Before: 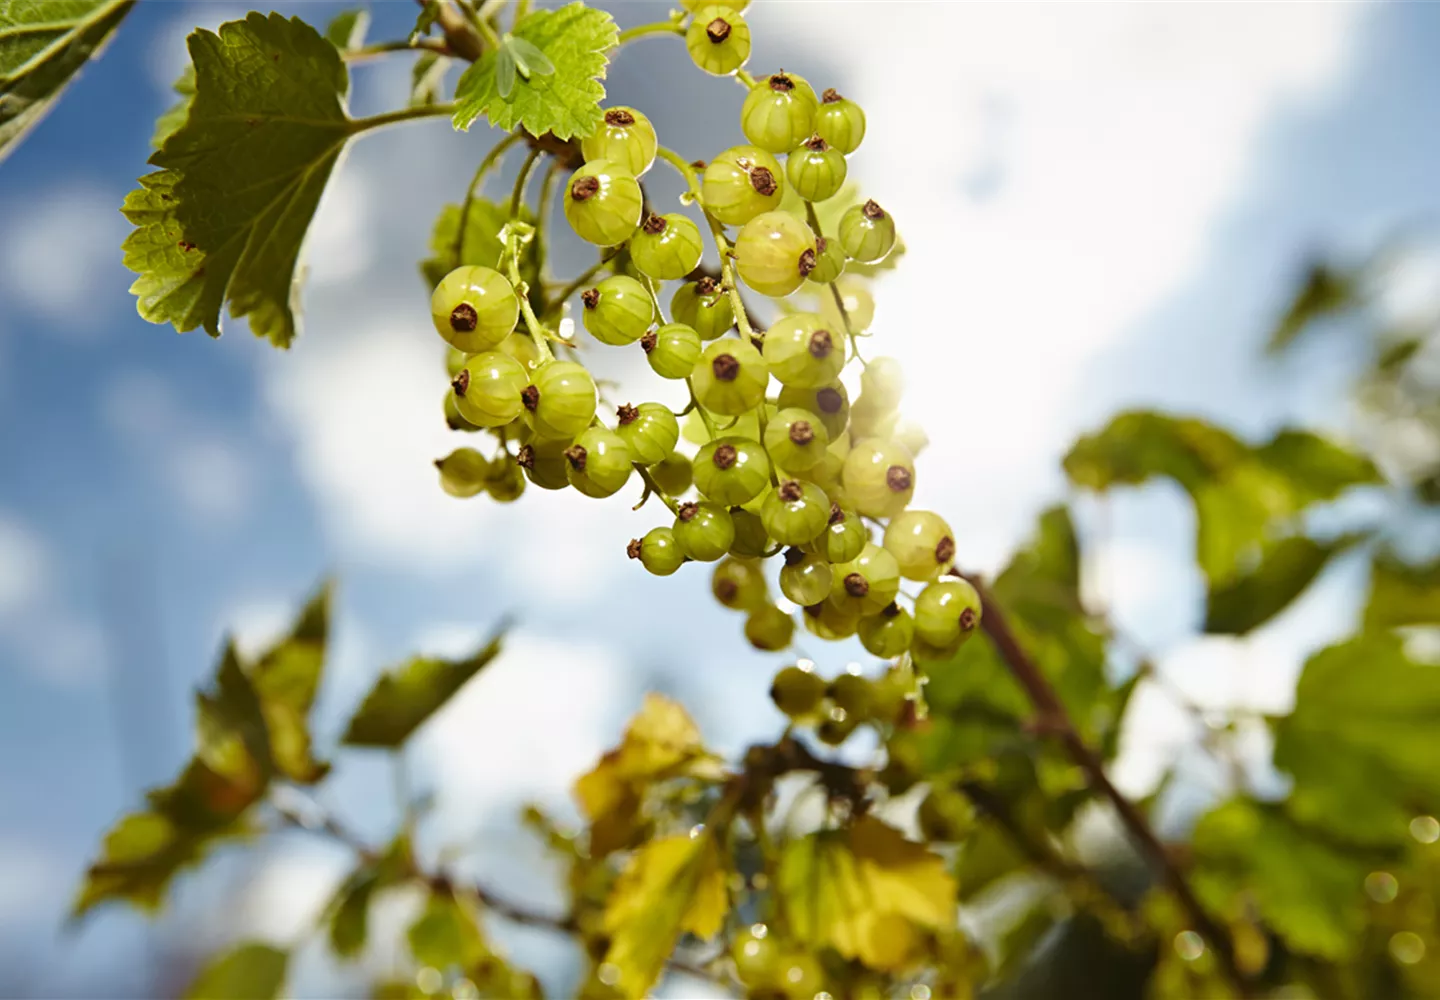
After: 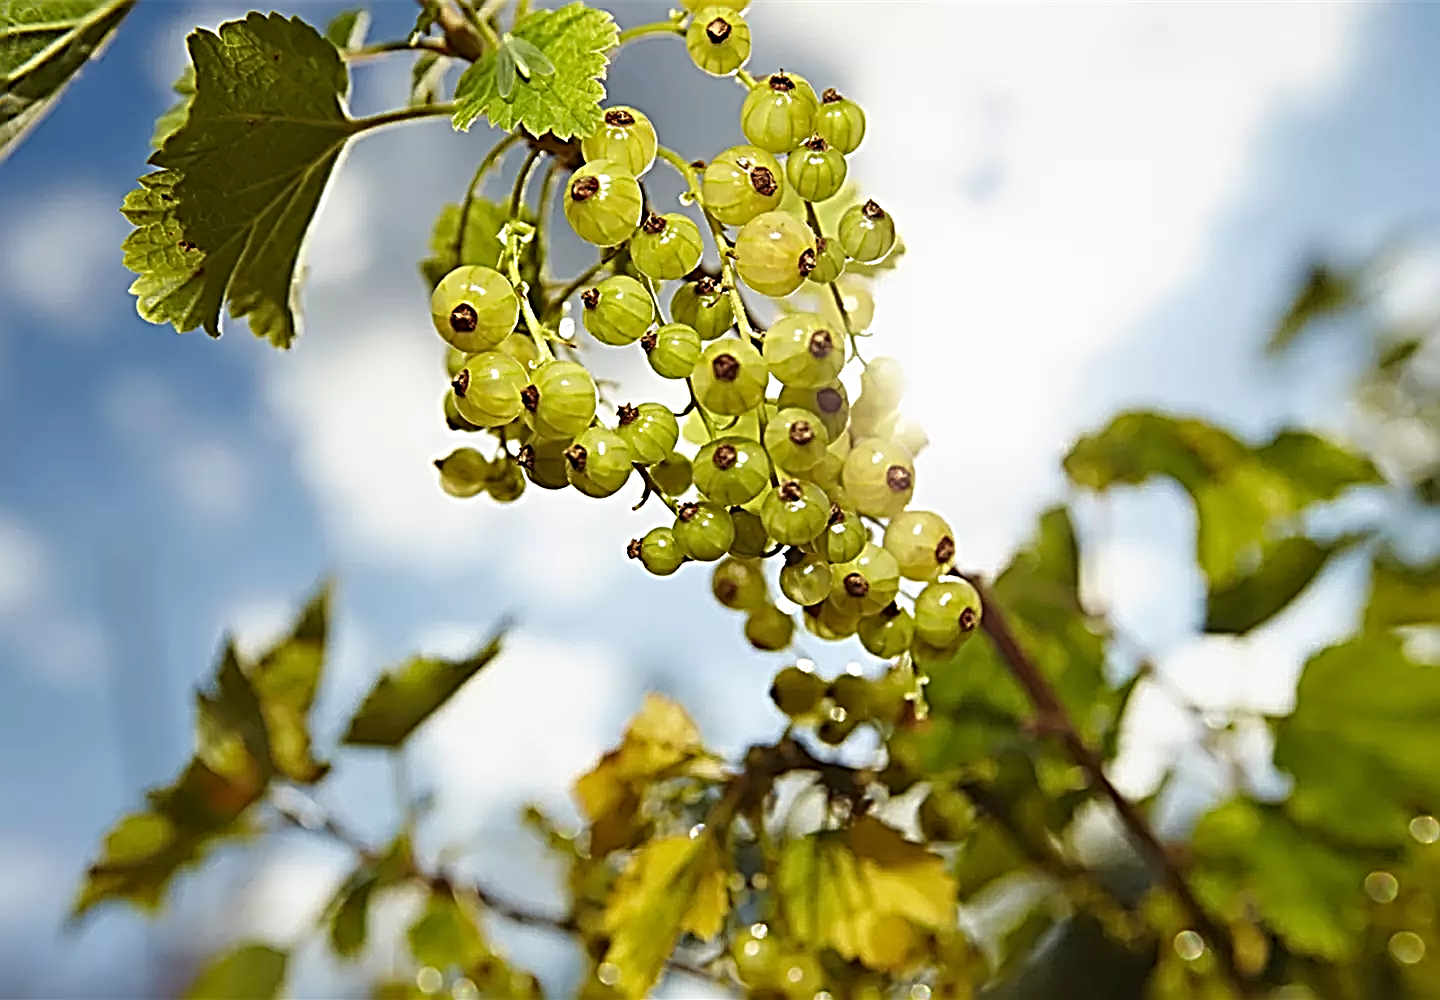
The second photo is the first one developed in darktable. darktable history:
sharpen: radius 3.164, amount 1.738
